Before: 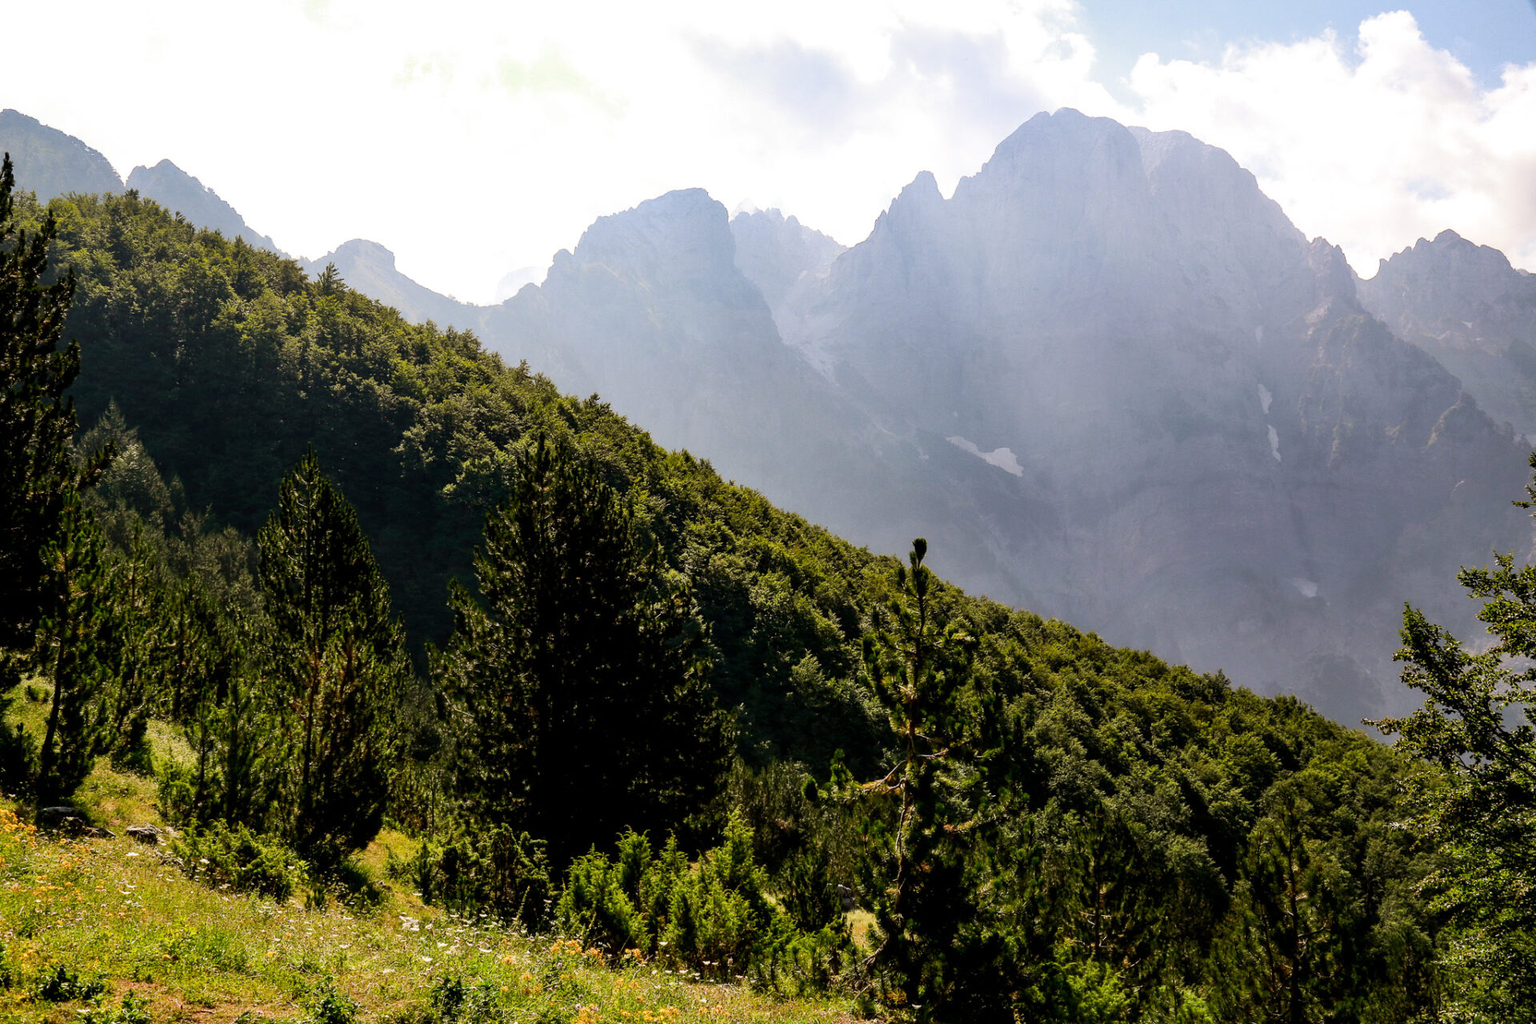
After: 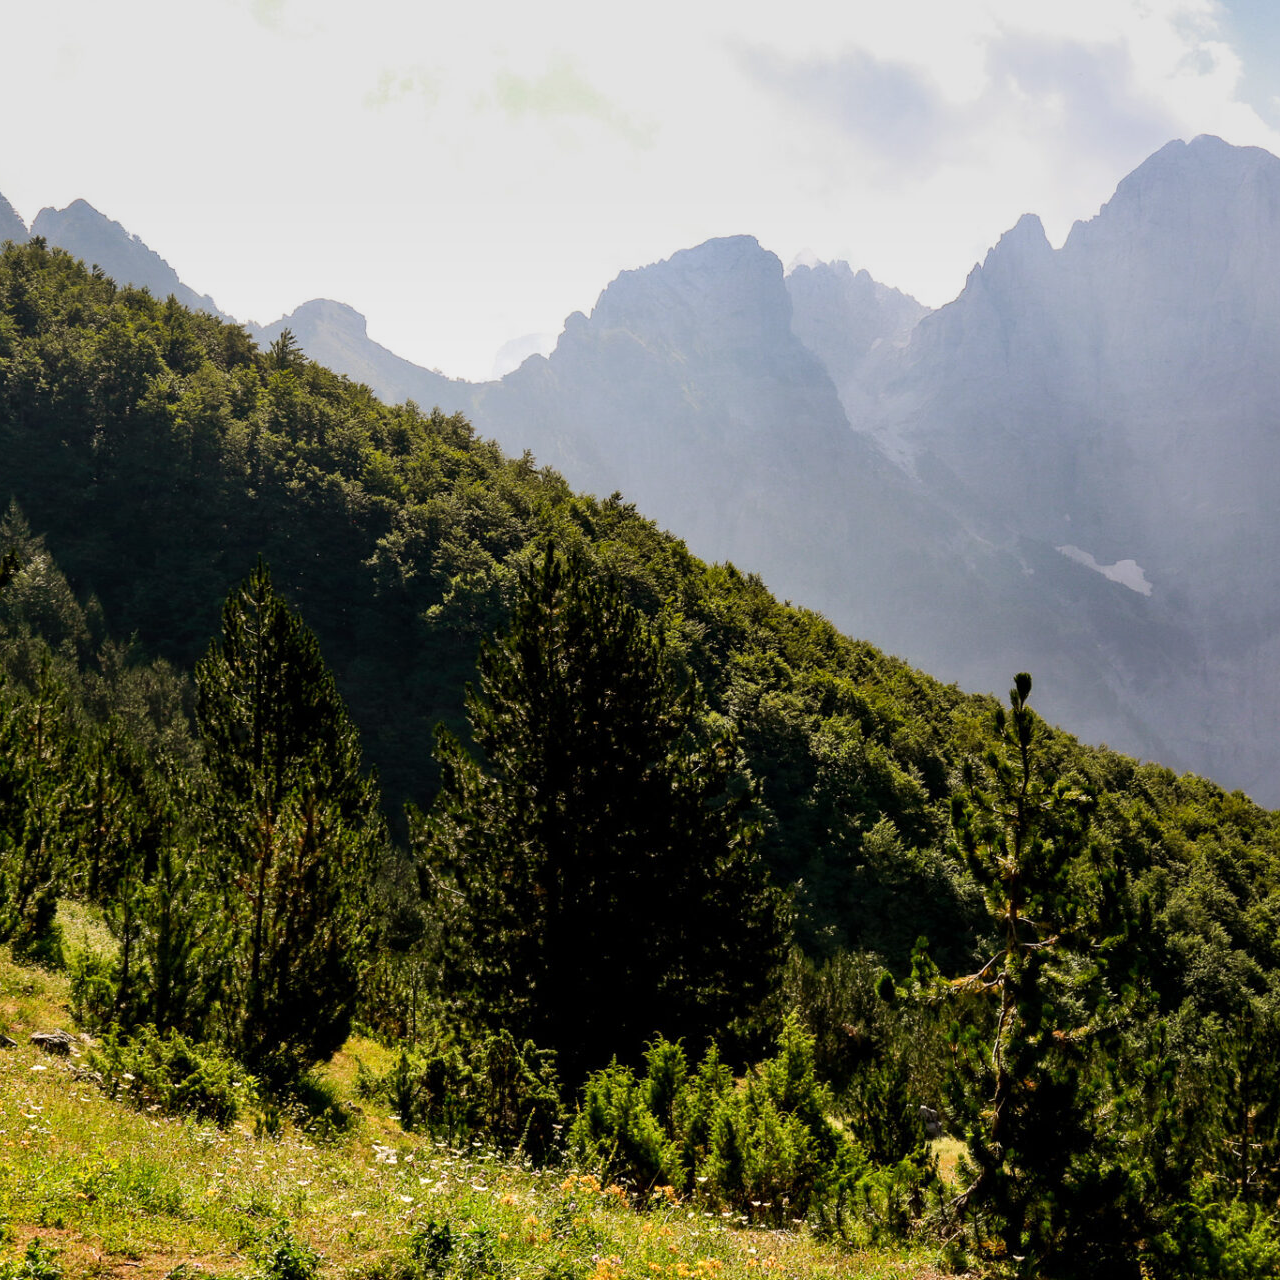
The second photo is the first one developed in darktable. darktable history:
crop and rotate: left 6.617%, right 26.717%
graduated density: on, module defaults
exposure: exposure 0.2 EV, compensate highlight preservation false
